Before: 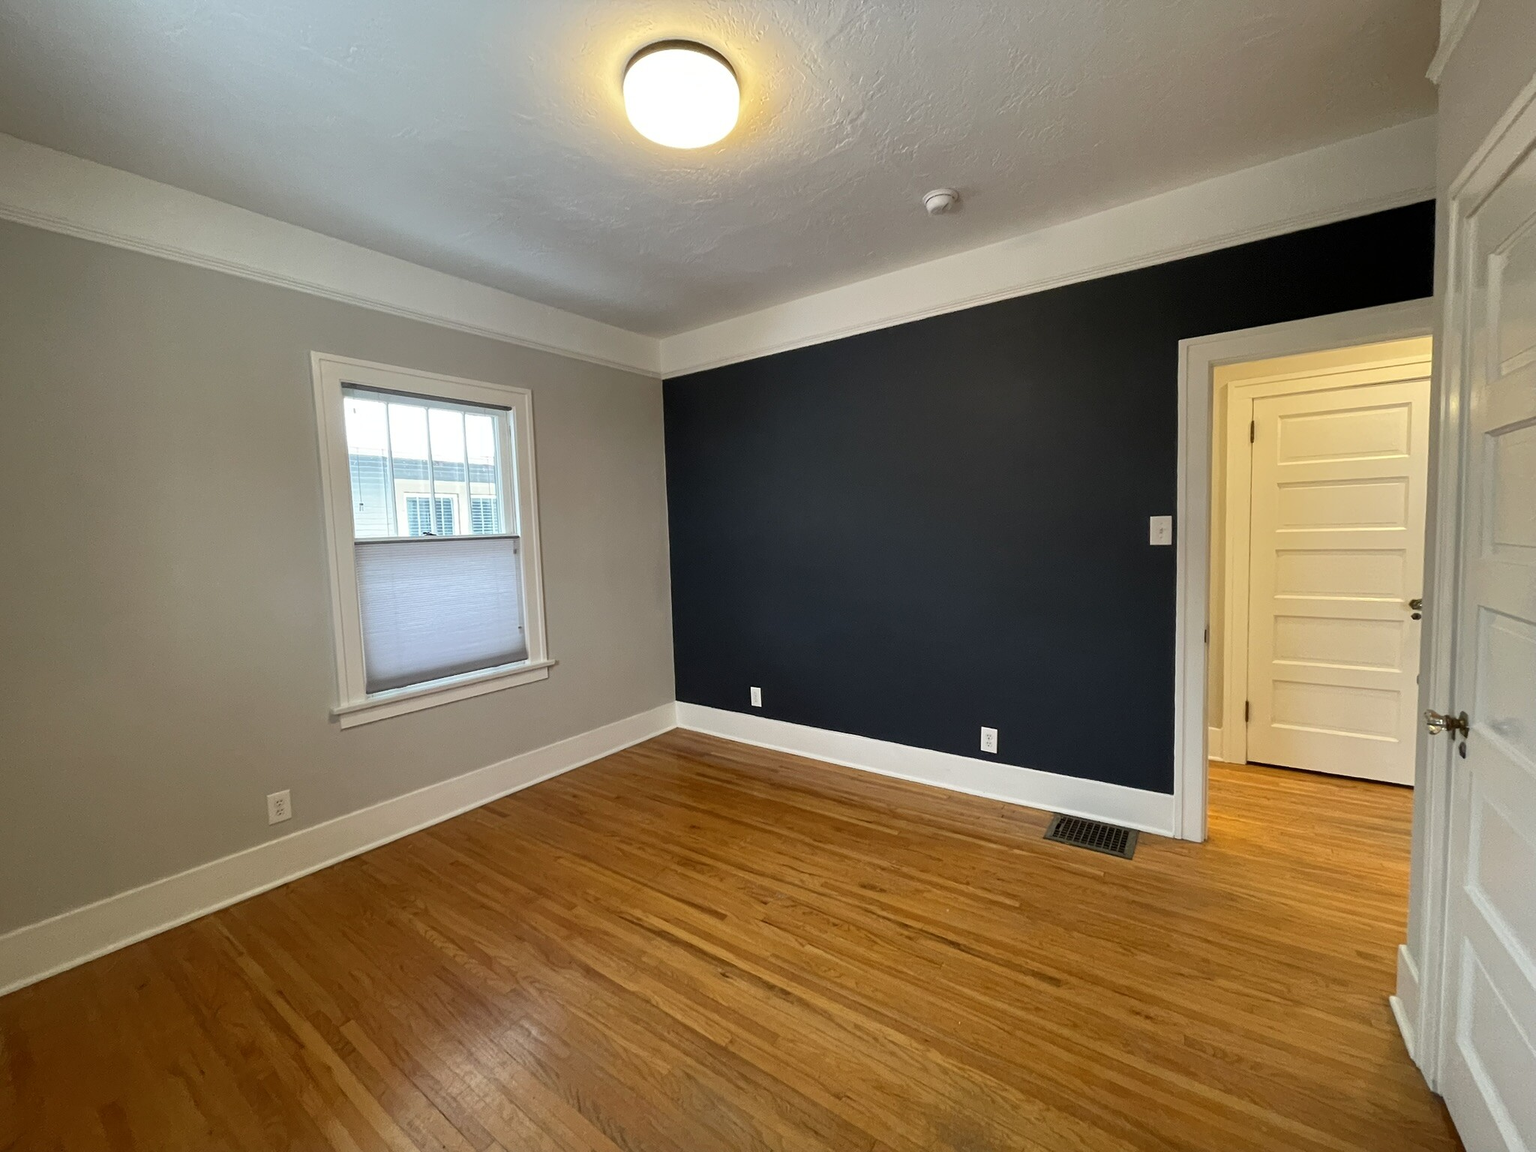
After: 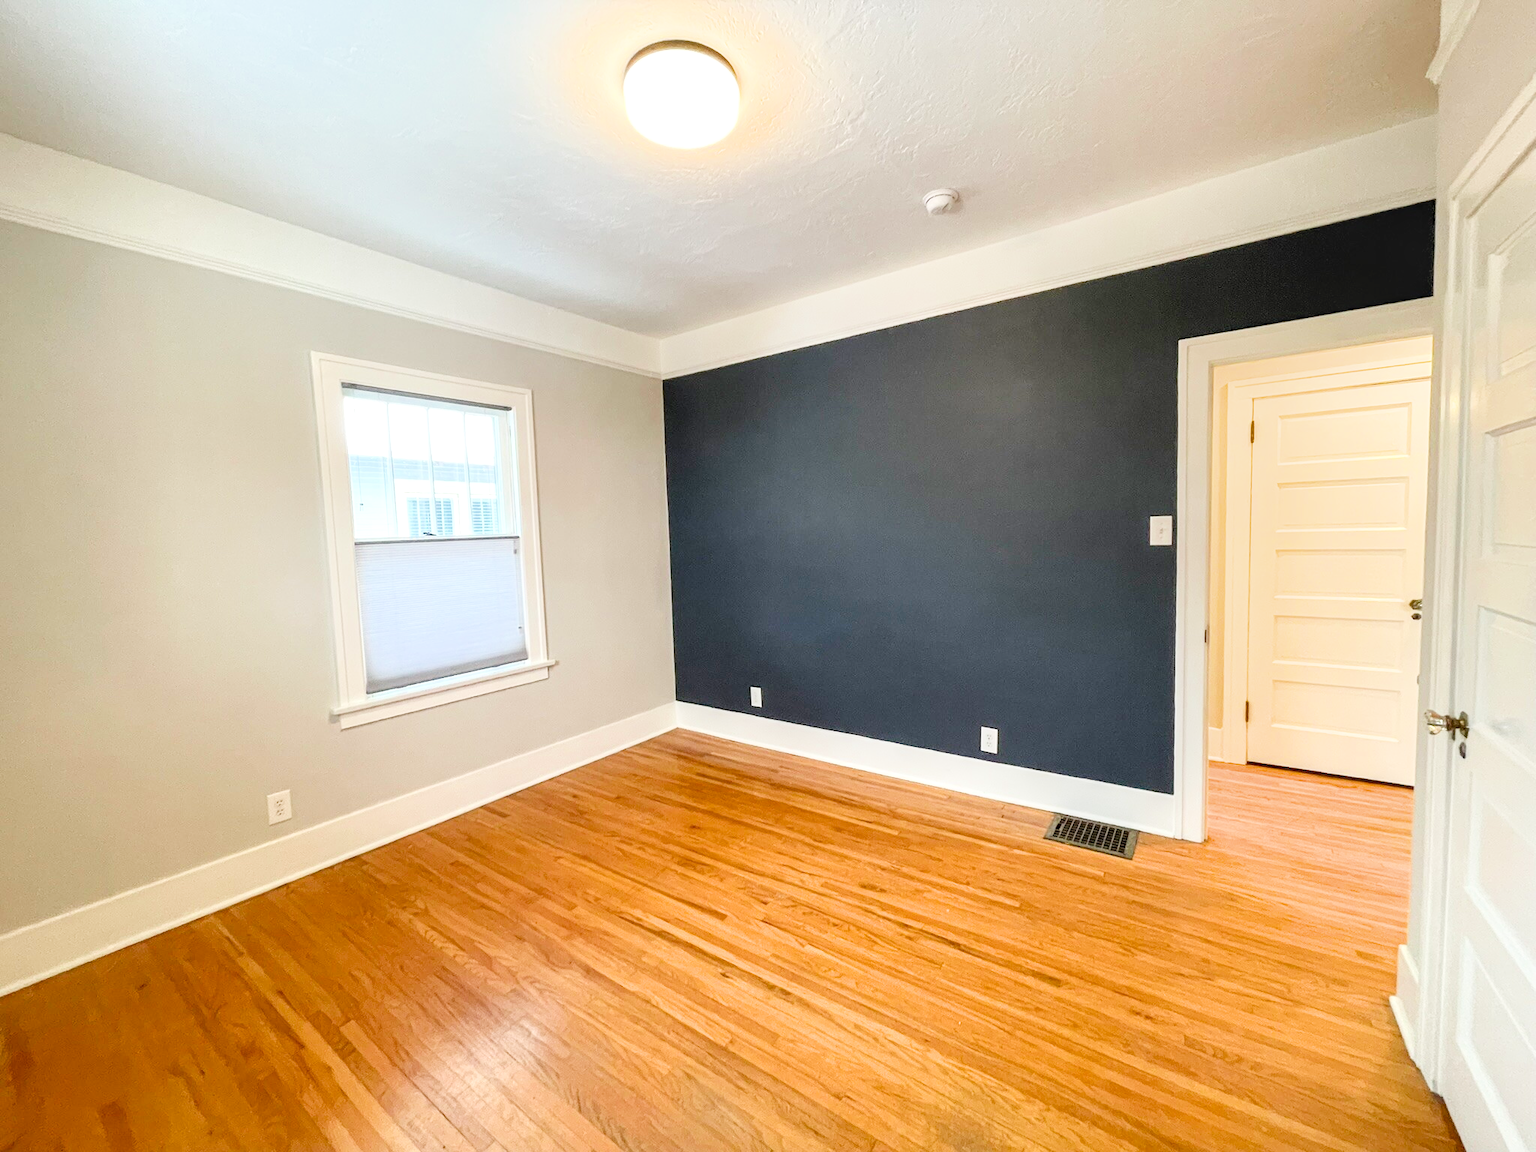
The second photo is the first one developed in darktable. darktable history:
local contrast: detail 130%
exposure: exposure 2.003 EV, compensate highlight preservation false
filmic rgb: black relative exposure -16 EV, white relative exposure 4.97 EV, hardness 6.25
